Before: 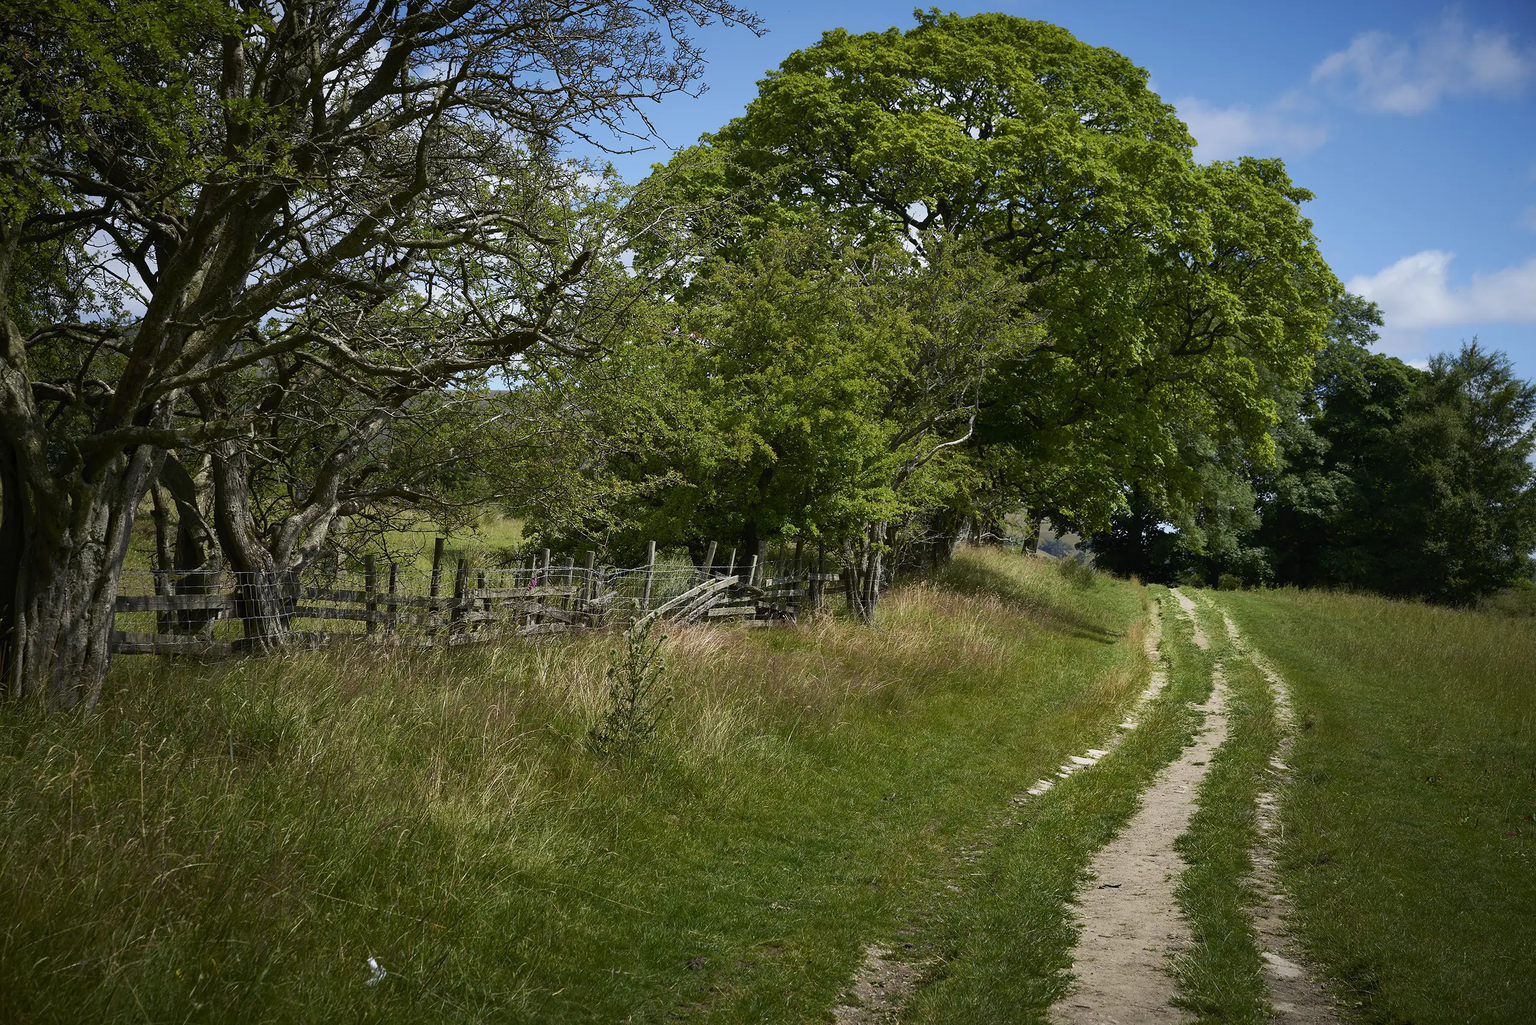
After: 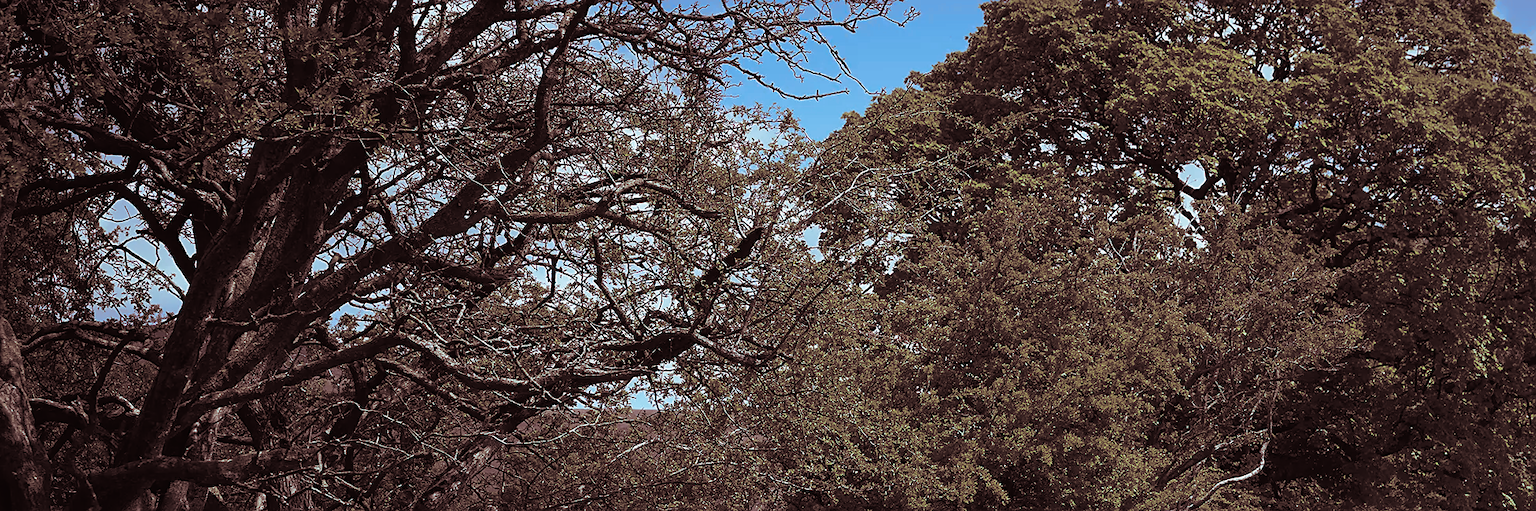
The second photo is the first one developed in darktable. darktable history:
white balance: red 0.931, blue 1.11
color balance: mode lift, gamma, gain (sRGB), lift [1.04, 1, 1, 0.97], gamma [1.01, 1, 1, 0.97], gain [0.96, 1, 1, 0.97]
sharpen: radius 1.864, amount 0.398, threshold 1.271
crop: left 0.579%, top 7.627%, right 23.167%, bottom 54.275%
split-toning: shadows › saturation 0.3, highlights › hue 180°, highlights › saturation 0.3, compress 0%
